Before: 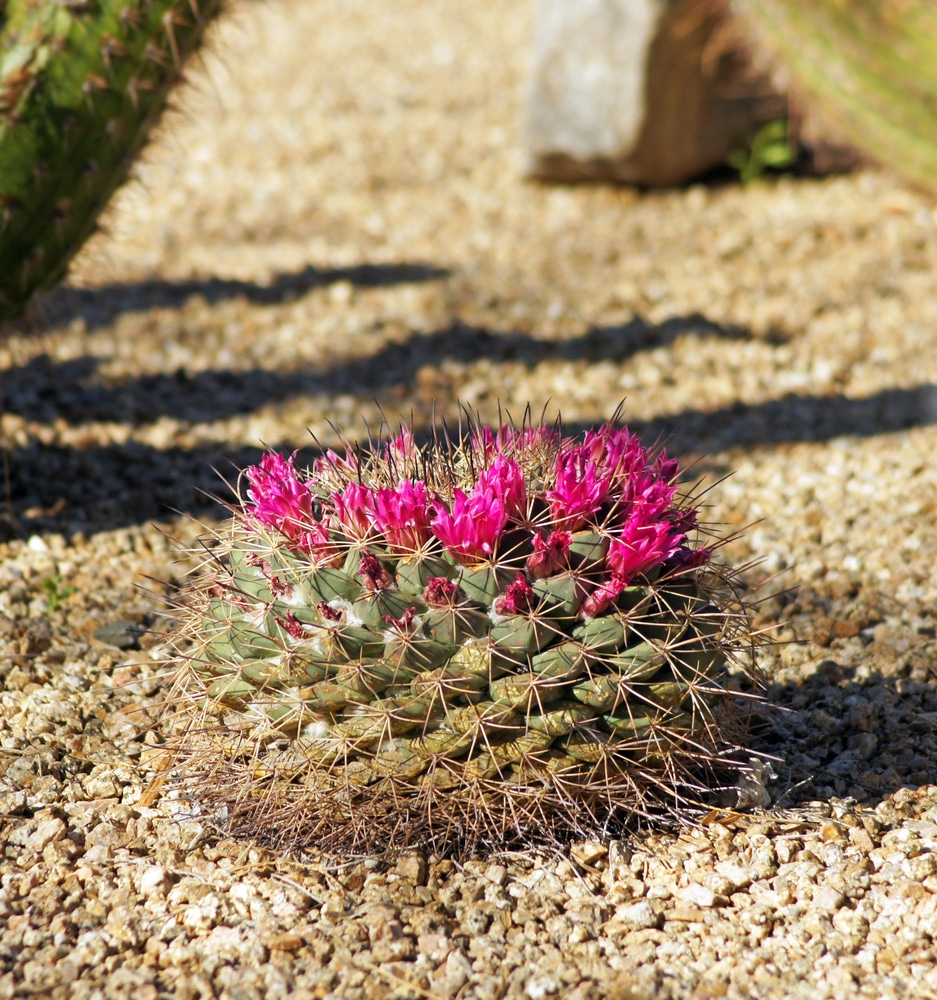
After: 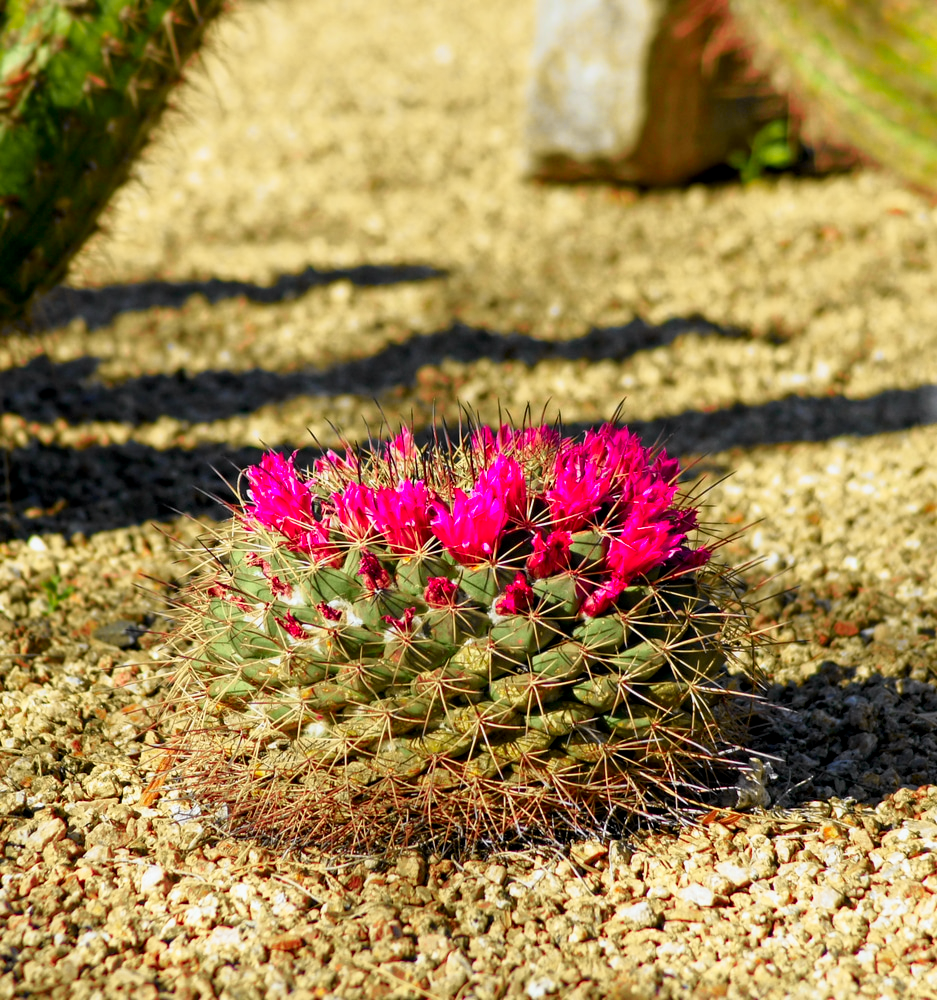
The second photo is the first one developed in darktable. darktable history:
color correction: saturation 1.8
local contrast: highlights 100%, shadows 100%, detail 131%, midtone range 0.2
tone curve: curves: ch0 [(0, 0) (0.058, 0.037) (0.214, 0.183) (0.304, 0.288) (0.561, 0.554) (0.687, 0.677) (0.768, 0.768) (0.858, 0.861) (0.987, 0.945)]; ch1 [(0, 0) (0.172, 0.123) (0.312, 0.296) (0.432, 0.448) (0.471, 0.469) (0.502, 0.5) (0.521, 0.505) (0.565, 0.569) (0.663, 0.663) (0.703, 0.721) (0.857, 0.917) (1, 1)]; ch2 [(0, 0) (0.411, 0.424) (0.485, 0.497) (0.502, 0.5) (0.517, 0.511) (0.556, 0.562) (0.626, 0.594) (0.709, 0.661) (1, 1)], color space Lab, independent channels, preserve colors none
